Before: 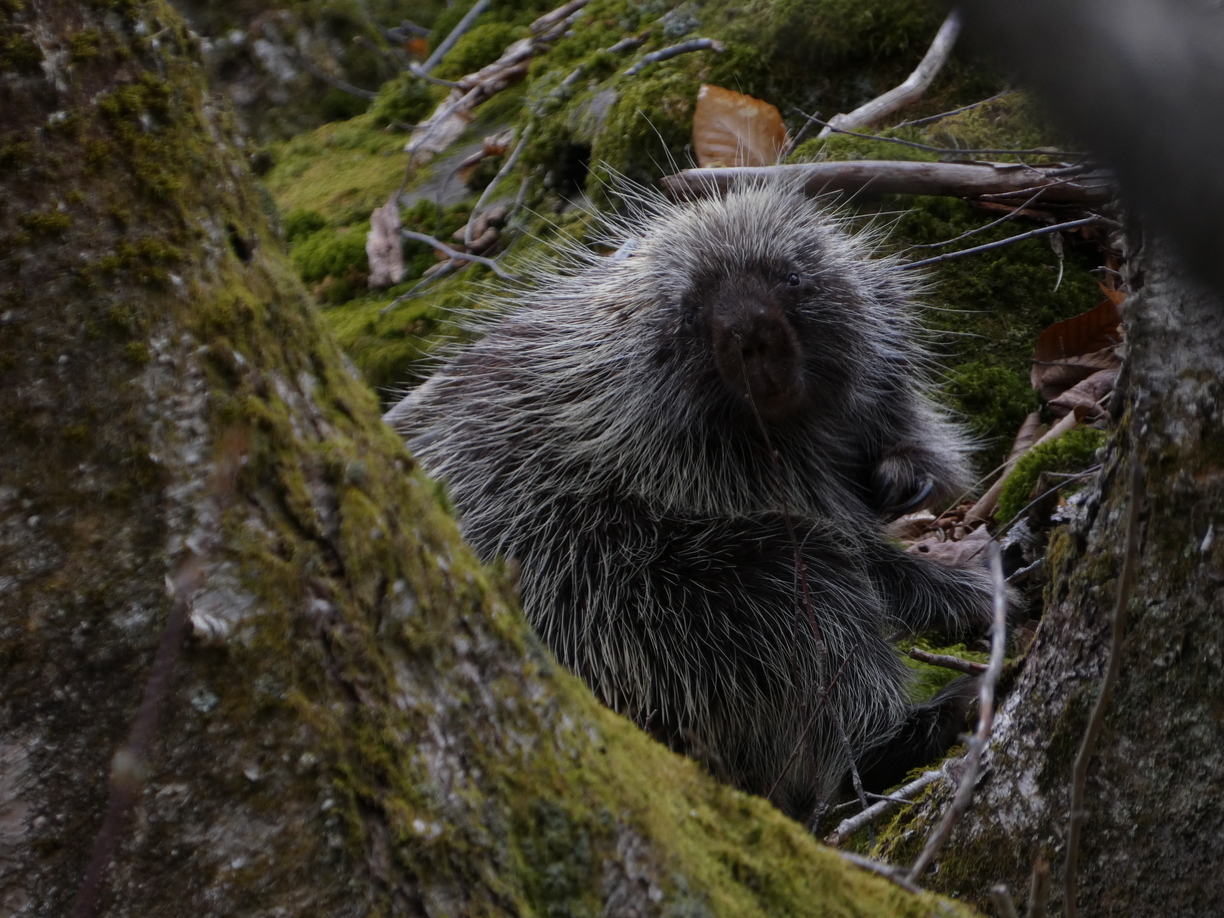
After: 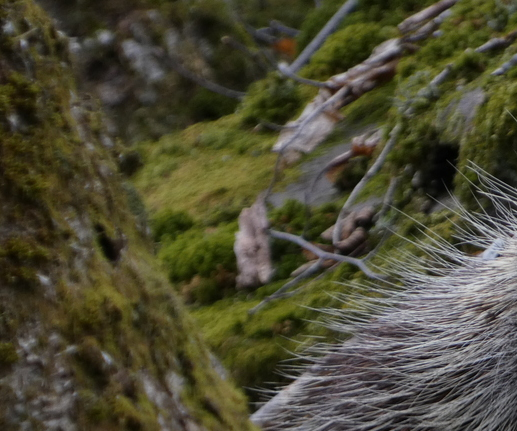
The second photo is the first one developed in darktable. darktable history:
crop and rotate: left 10.832%, top 0.065%, right 46.921%, bottom 52.942%
